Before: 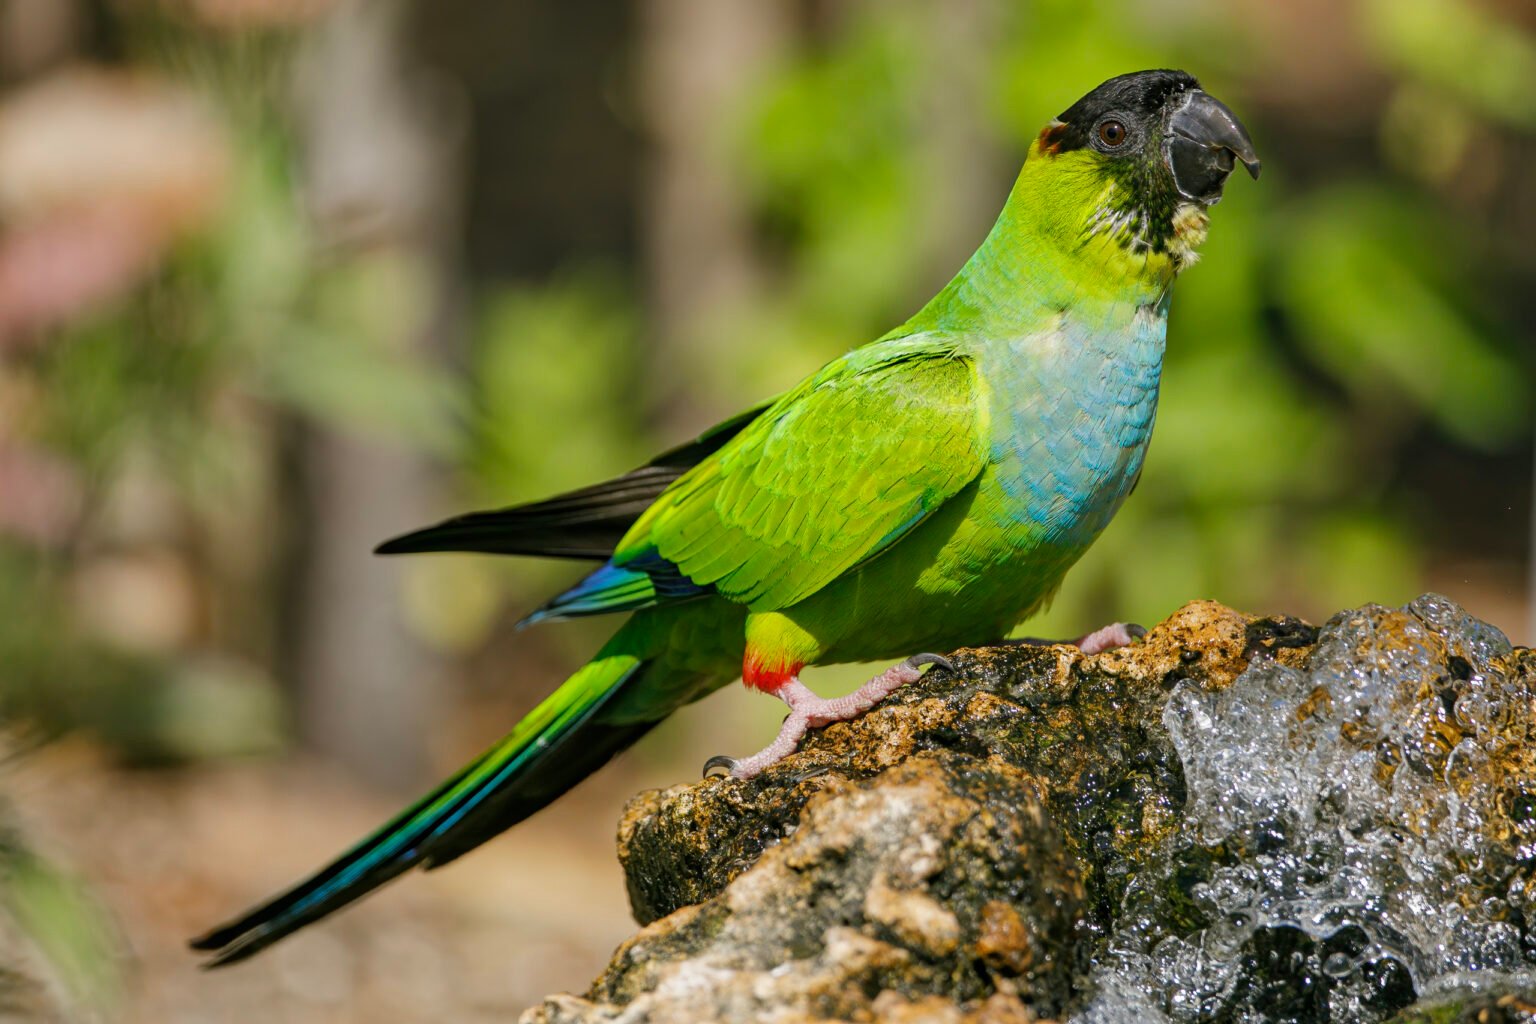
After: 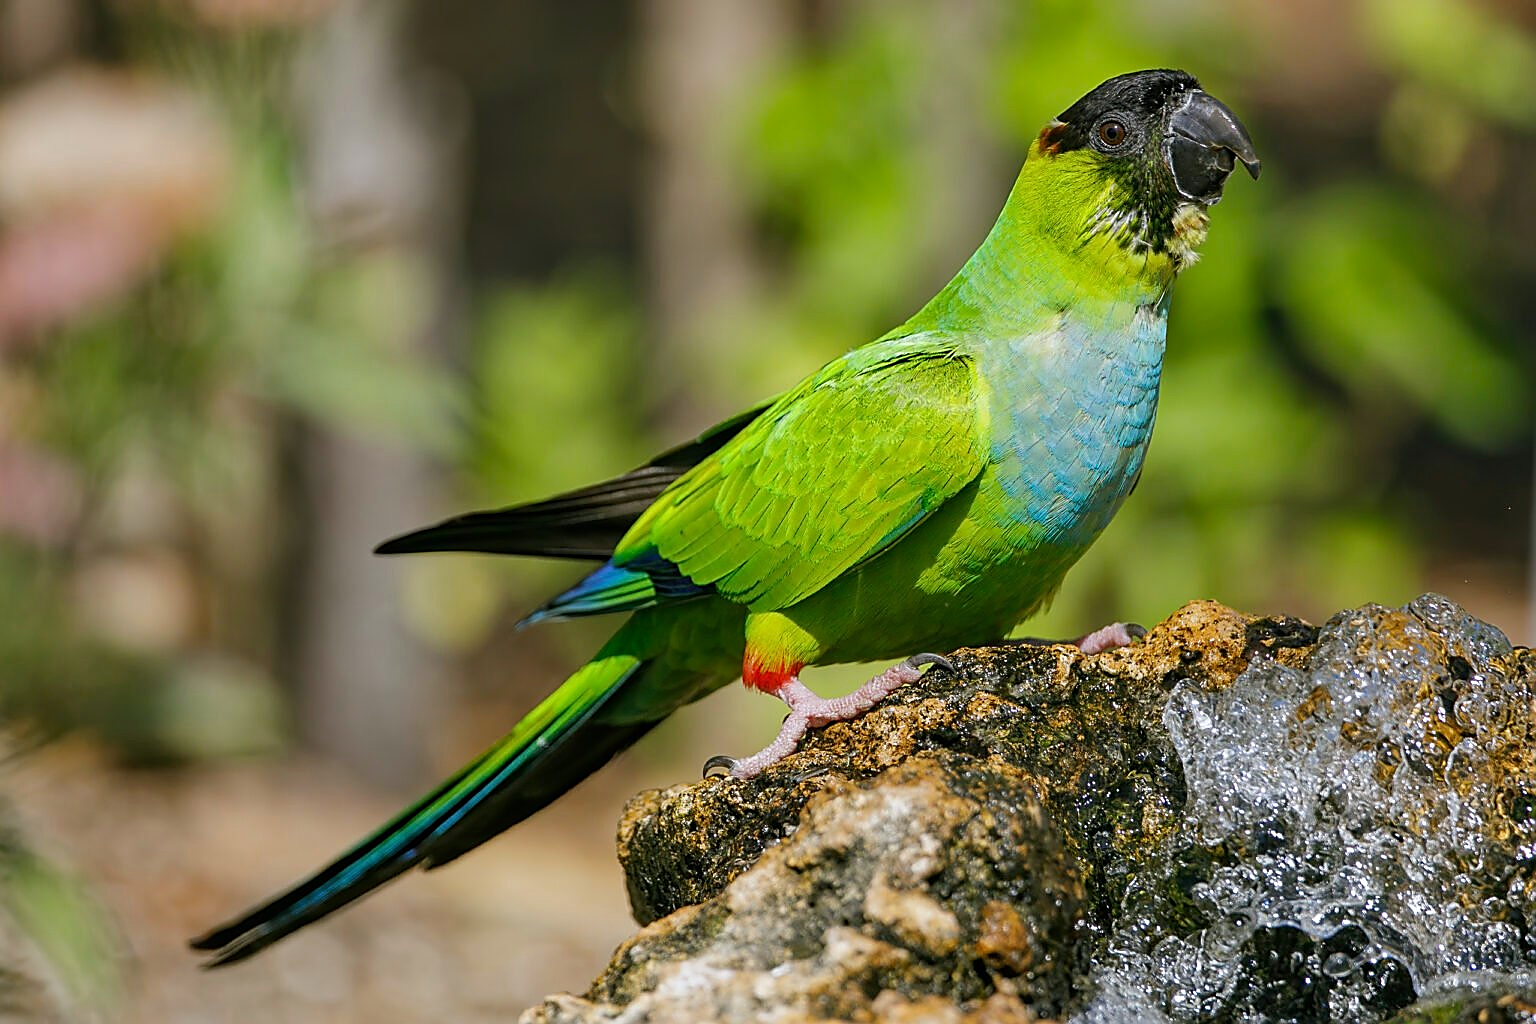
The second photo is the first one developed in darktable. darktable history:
sharpen: radius 1.4, amount 1.25, threshold 0.7
white balance: red 0.974, blue 1.044
